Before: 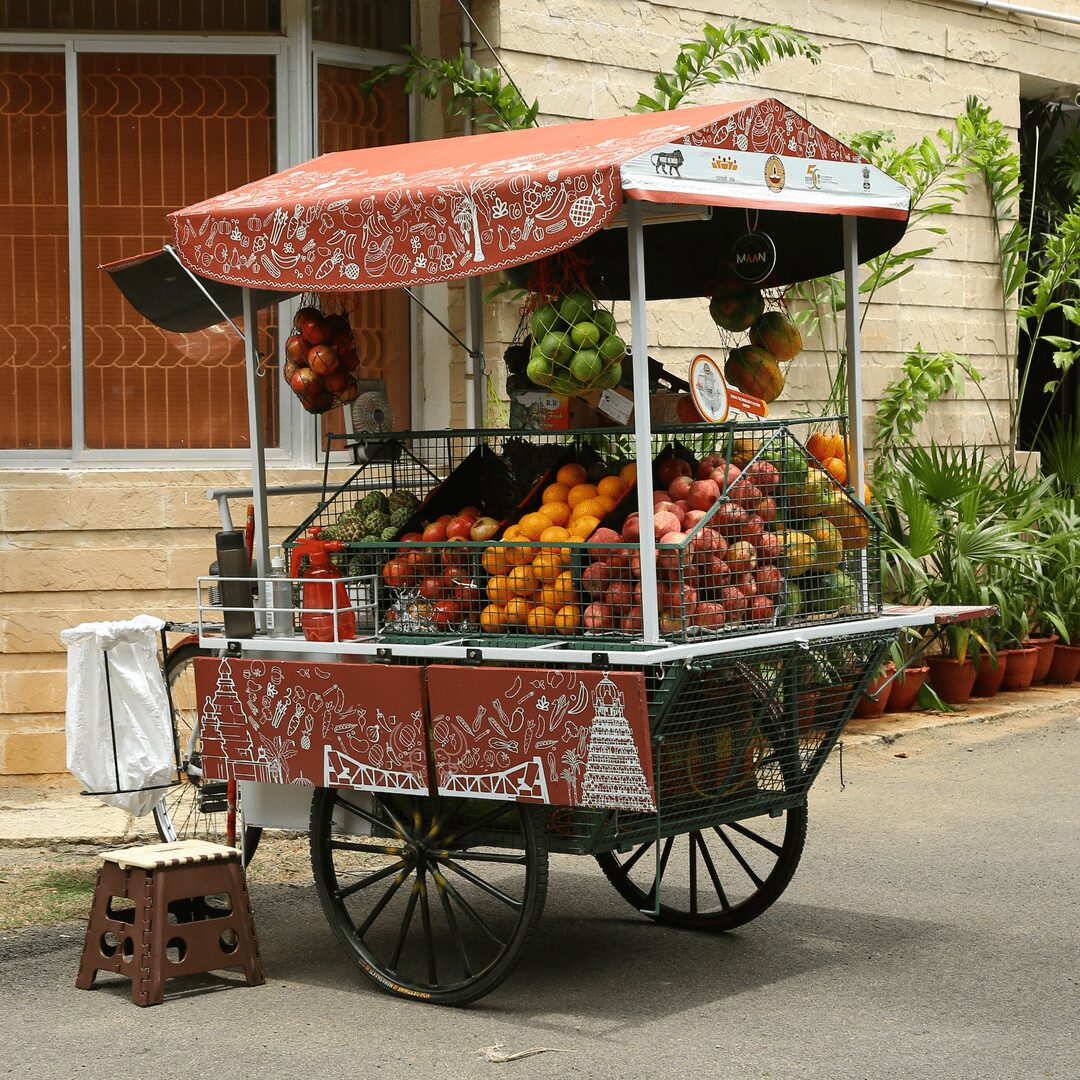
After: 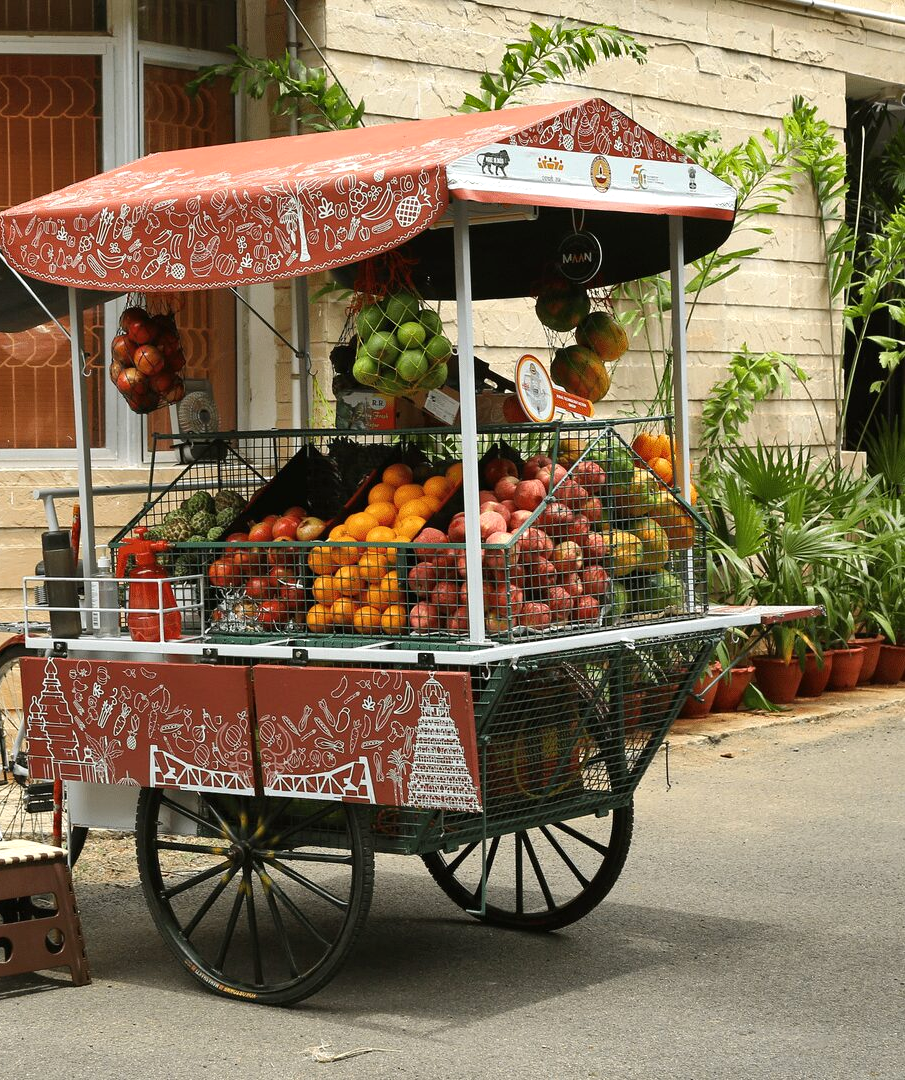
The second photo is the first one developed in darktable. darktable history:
exposure: exposure 0.161 EV, compensate highlight preservation false
shadows and highlights: soften with gaussian
crop: left 16.145%
